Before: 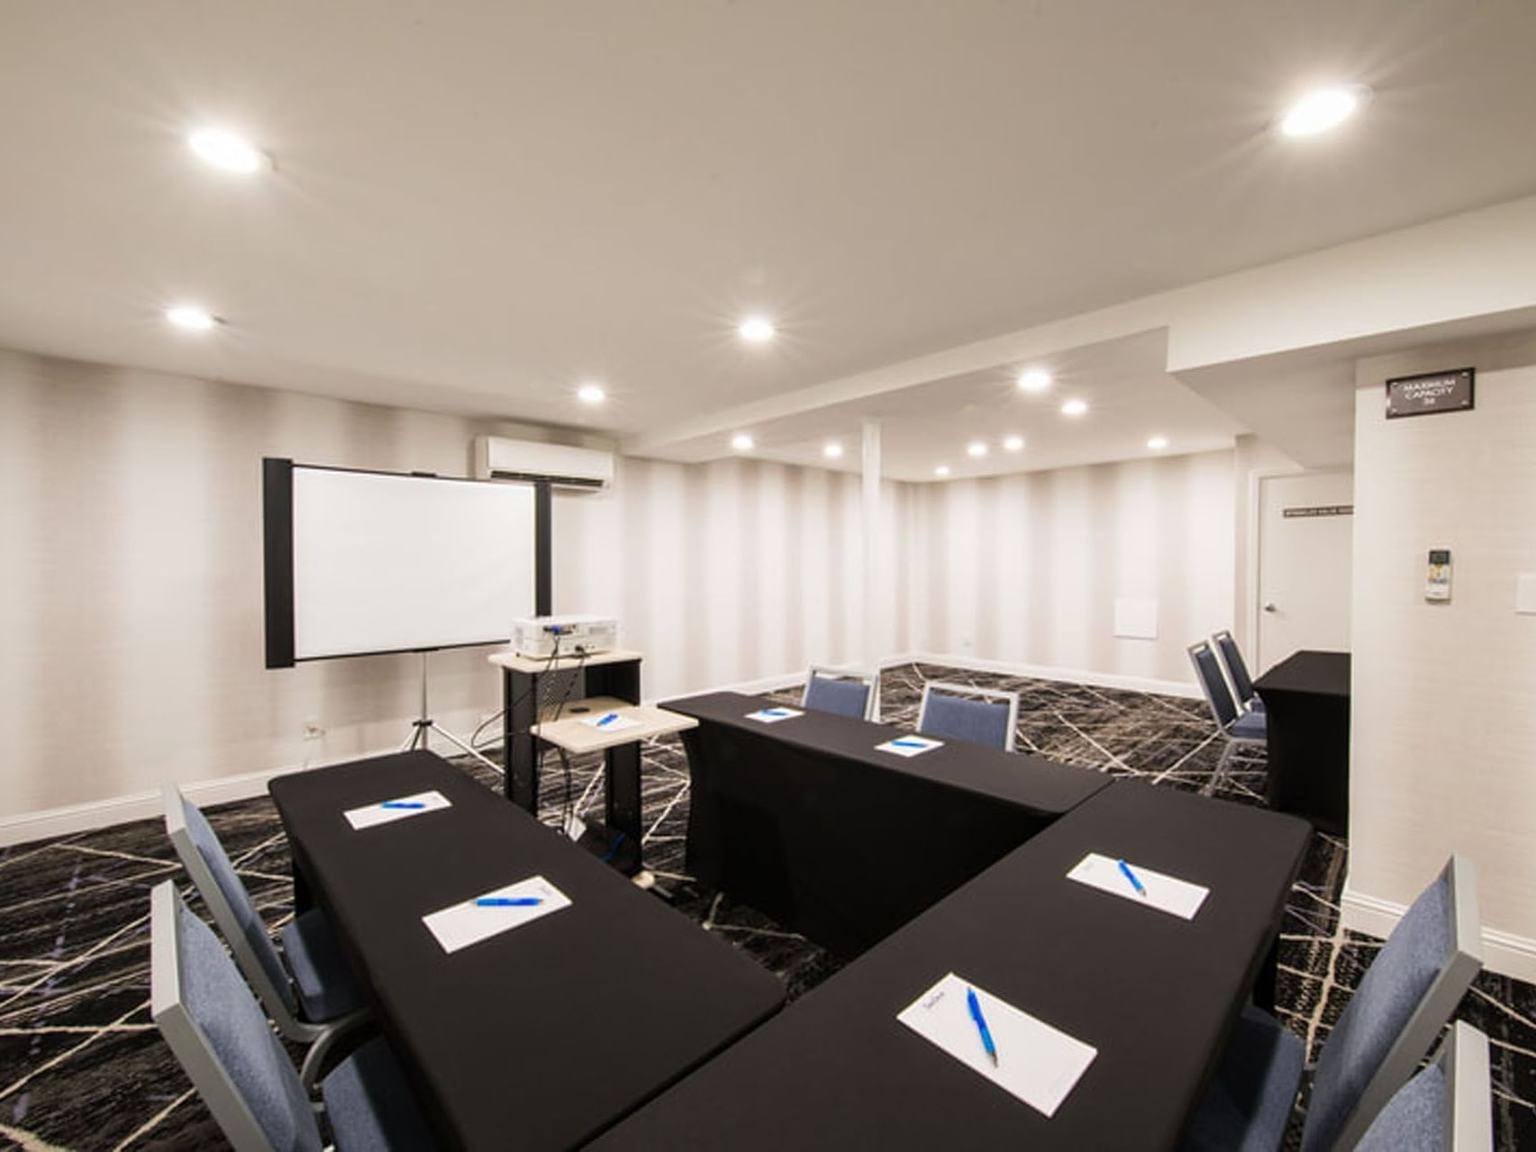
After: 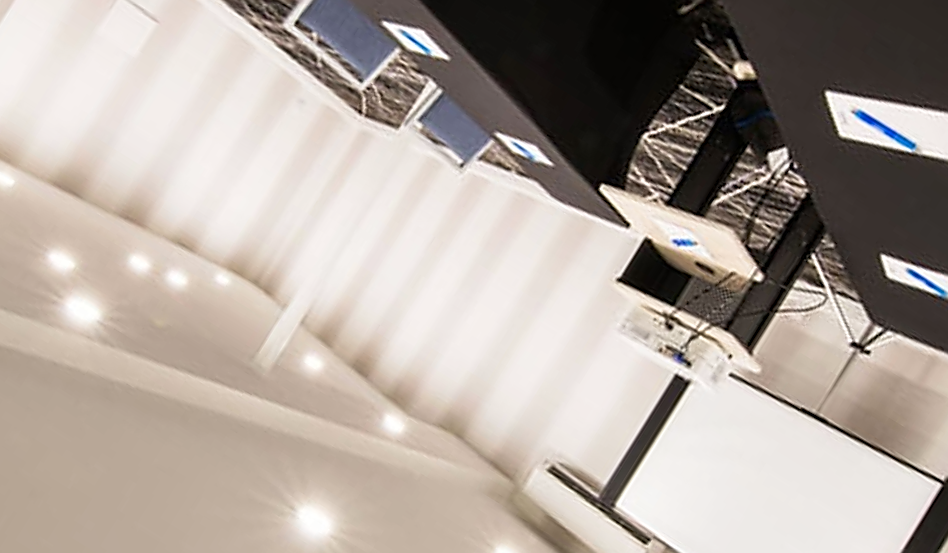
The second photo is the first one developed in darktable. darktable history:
tone curve: curves: ch0 [(0, 0) (0.003, 0.003) (0.011, 0.012) (0.025, 0.026) (0.044, 0.046) (0.069, 0.072) (0.1, 0.104) (0.136, 0.141) (0.177, 0.185) (0.224, 0.234) (0.277, 0.289) (0.335, 0.349) (0.399, 0.415) (0.468, 0.488) (0.543, 0.566) (0.623, 0.649) (0.709, 0.739) (0.801, 0.834) (0.898, 0.923) (1, 1)], preserve colors none
shadows and highlights: shadows 3.61, highlights -19.24, soften with gaussian
crop and rotate: angle 147.9°, left 9.101%, top 15.586%, right 4.367%, bottom 17.073%
sharpen: radius 1.39, amount 1.251, threshold 0.65
